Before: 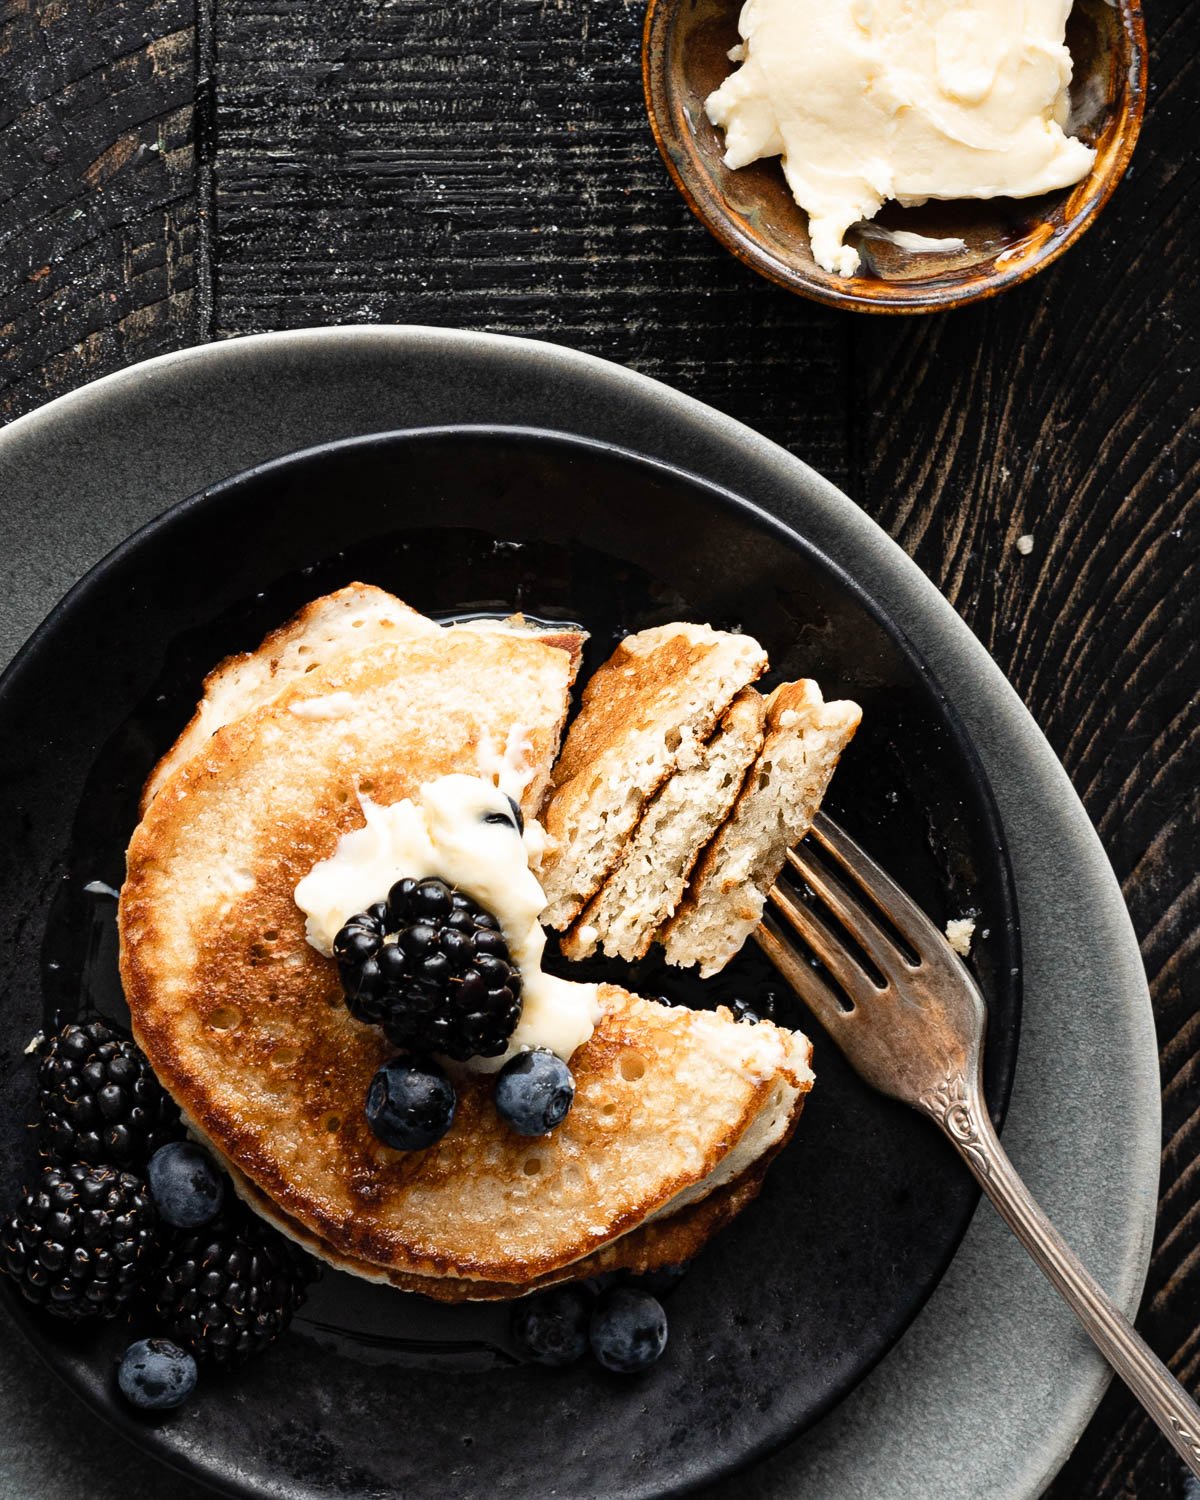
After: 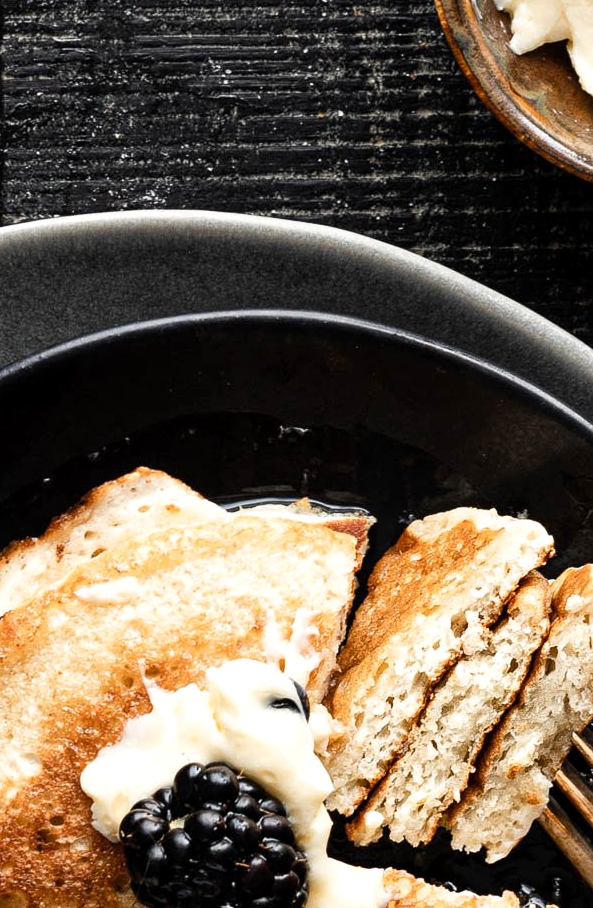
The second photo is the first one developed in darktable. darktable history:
crop: left 17.885%, top 7.715%, right 32.62%, bottom 31.713%
local contrast: highlights 105%, shadows 99%, detail 120%, midtone range 0.2
